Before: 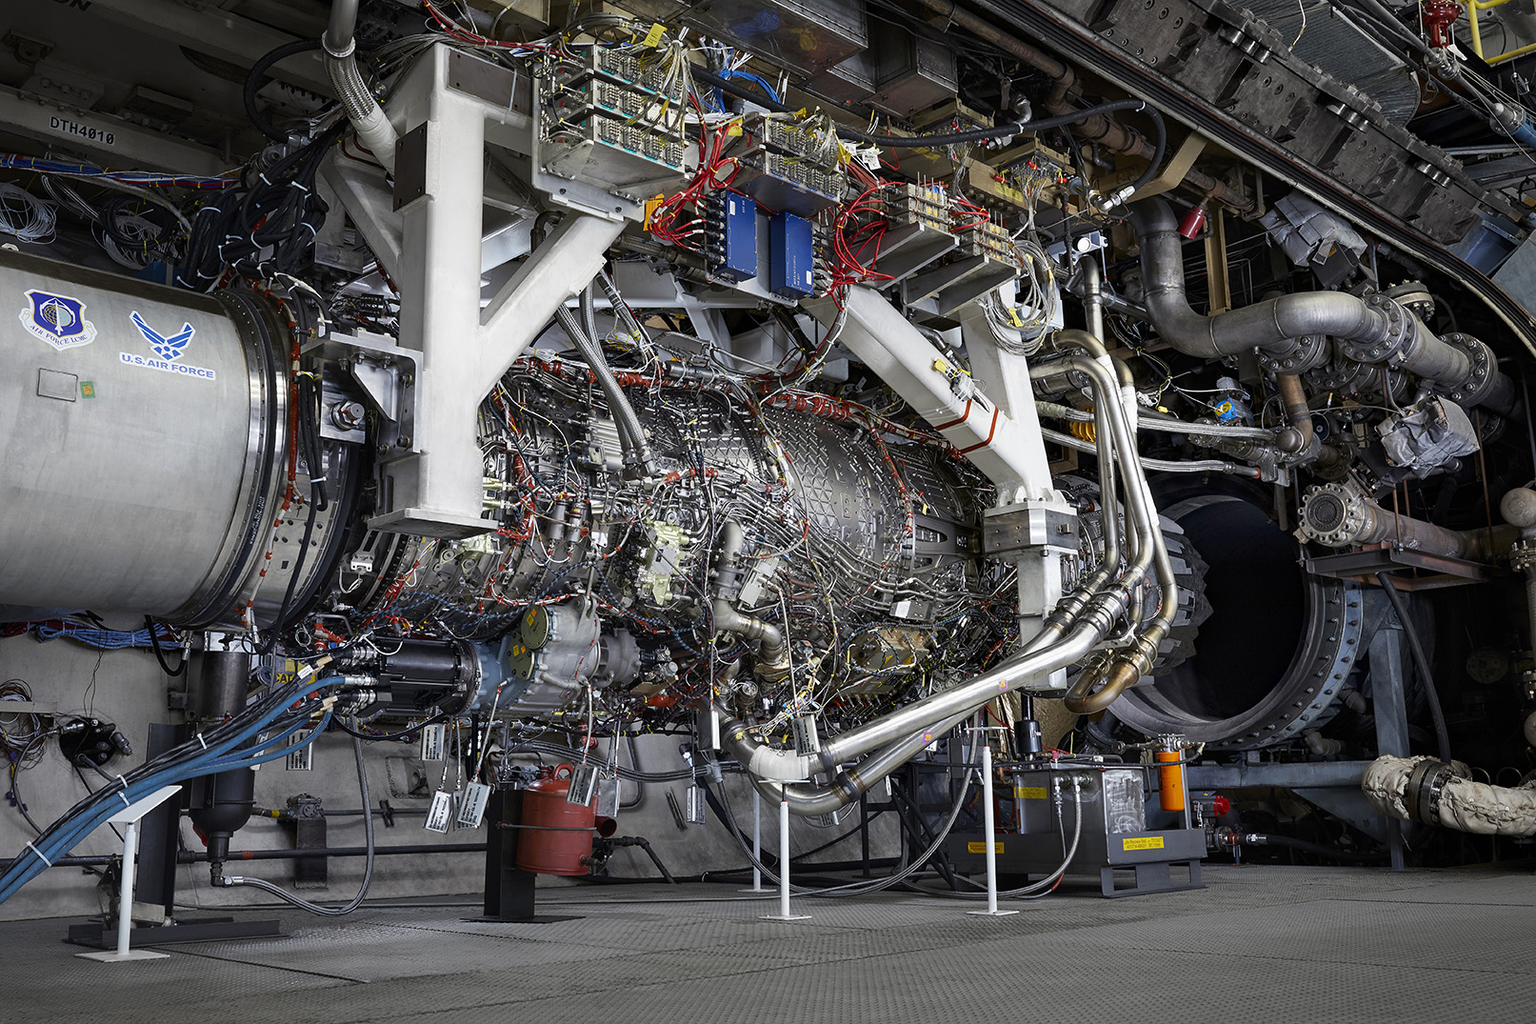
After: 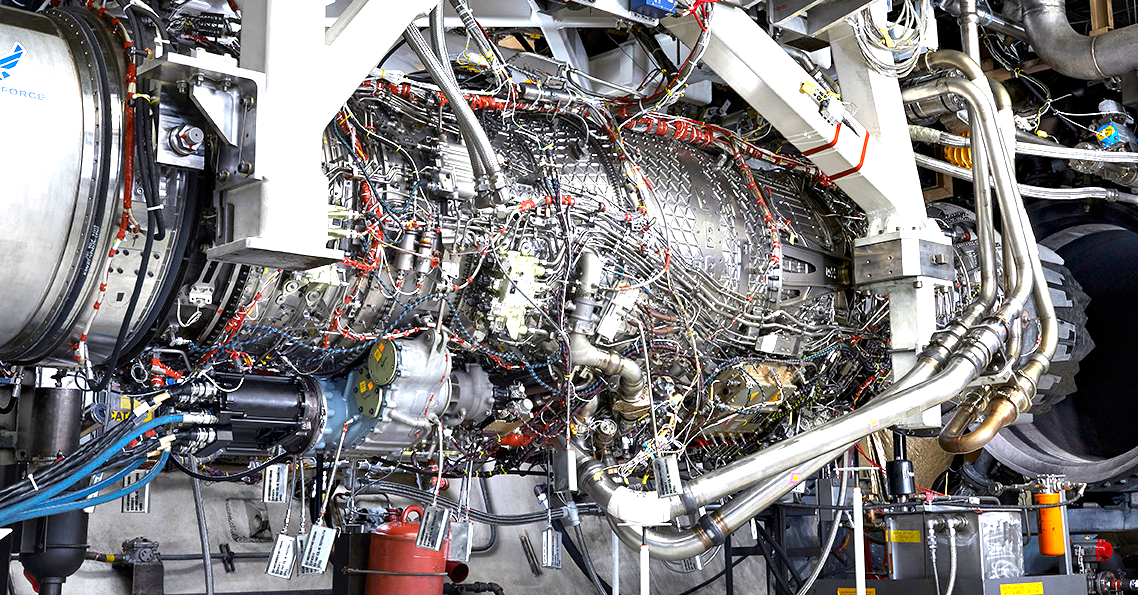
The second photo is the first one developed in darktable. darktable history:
exposure: black level correction 0, exposure 1.3 EV, compensate exposure bias true, compensate highlight preservation false
crop: left 11.123%, top 27.61%, right 18.3%, bottom 17.034%
local contrast: mode bilateral grid, contrast 20, coarseness 50, detail 120%, midtone range 0.2
